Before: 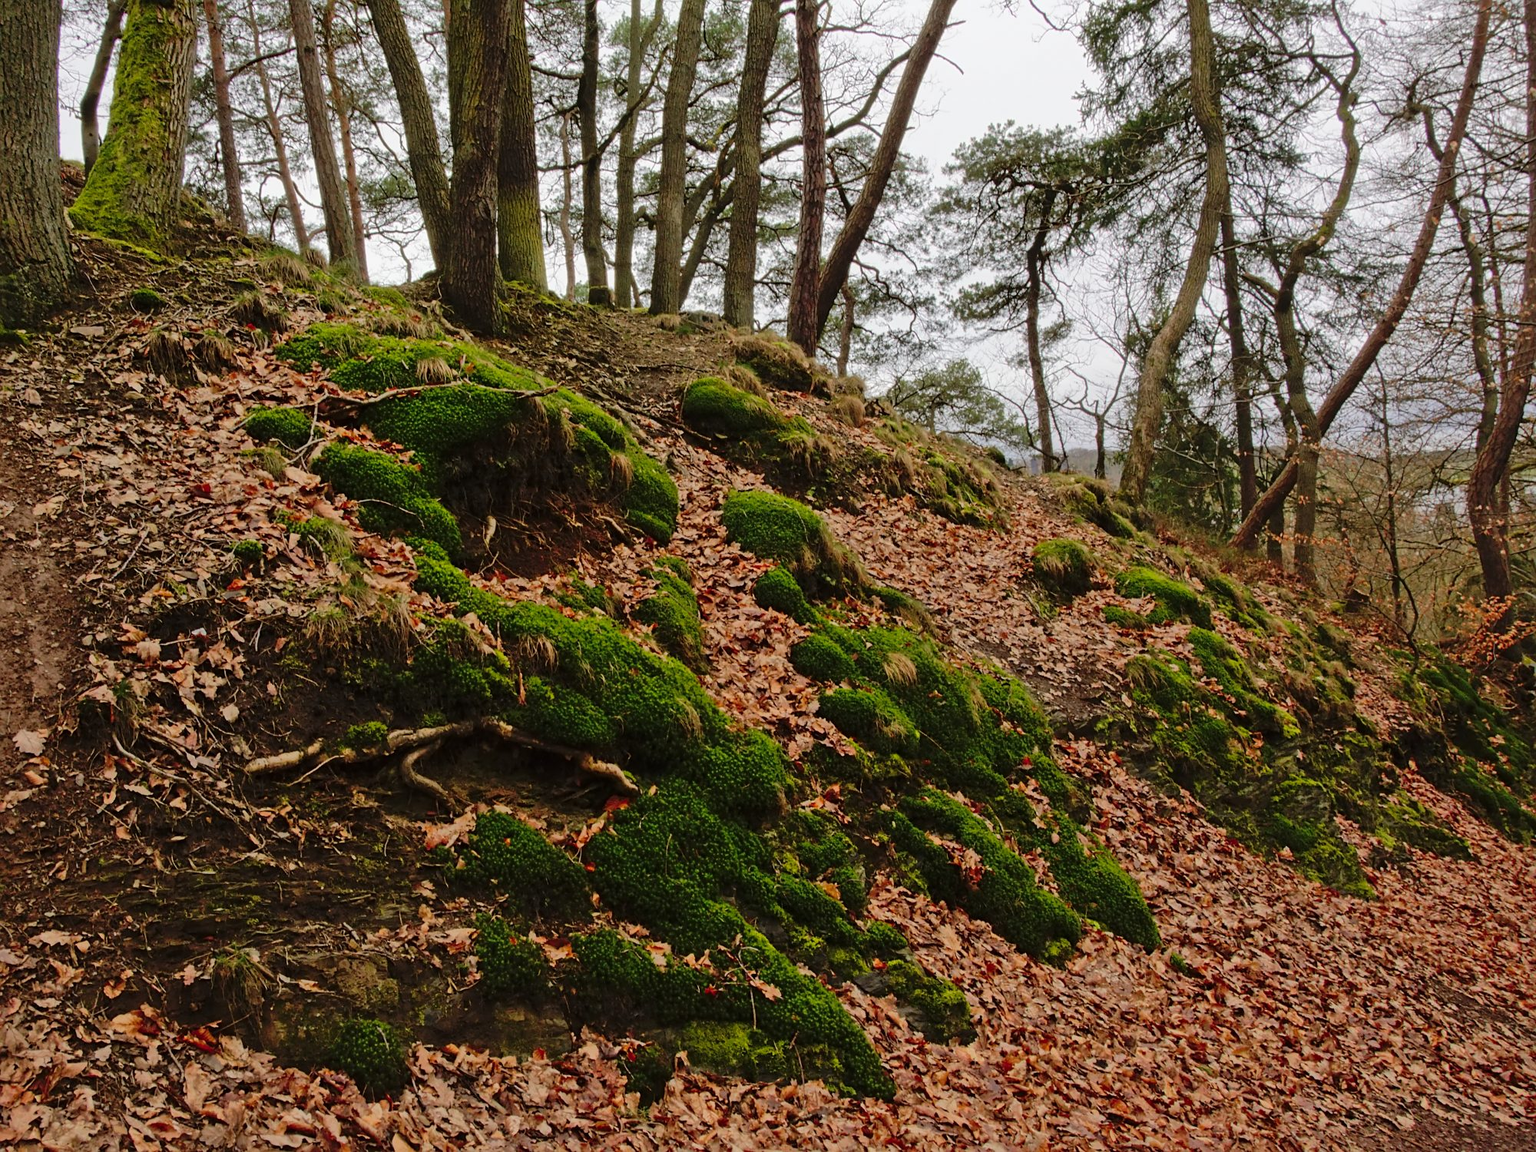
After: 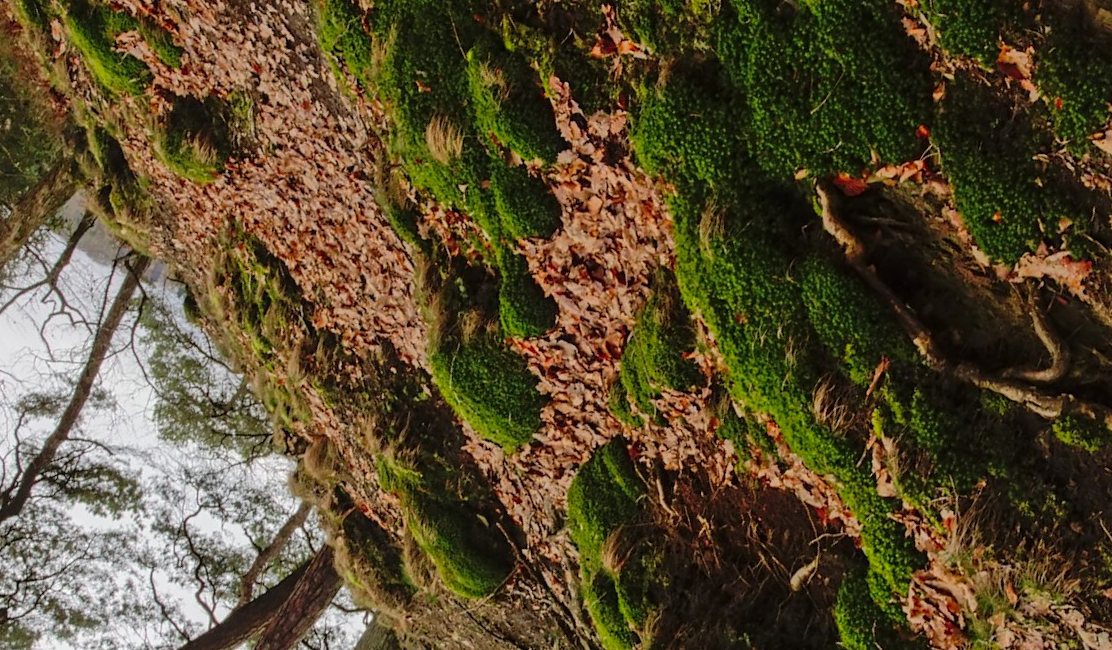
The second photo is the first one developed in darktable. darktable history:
local contrast: detail 109%
crop and rotate: angle 148.3°, left 9.19%, top 15.598%, right 4.475%, bottom 17.095%
